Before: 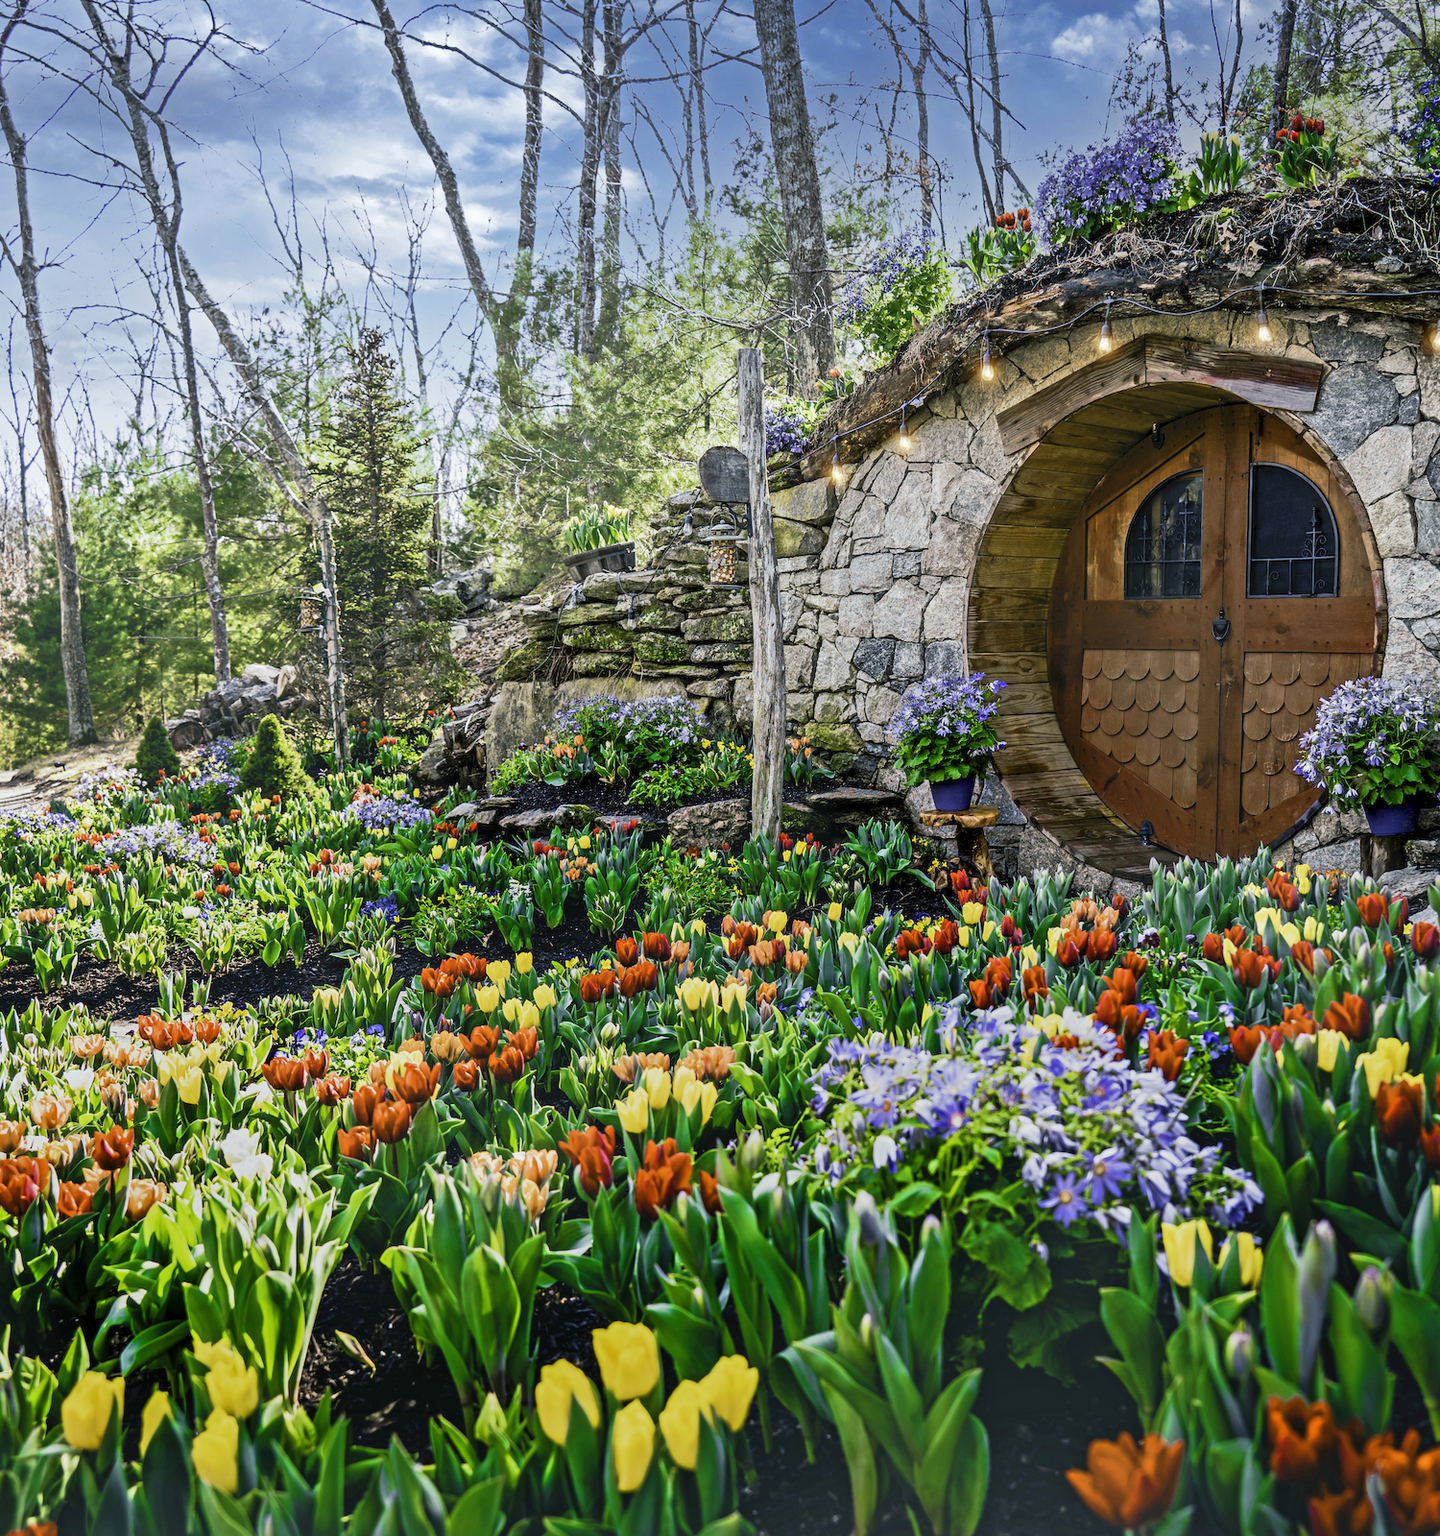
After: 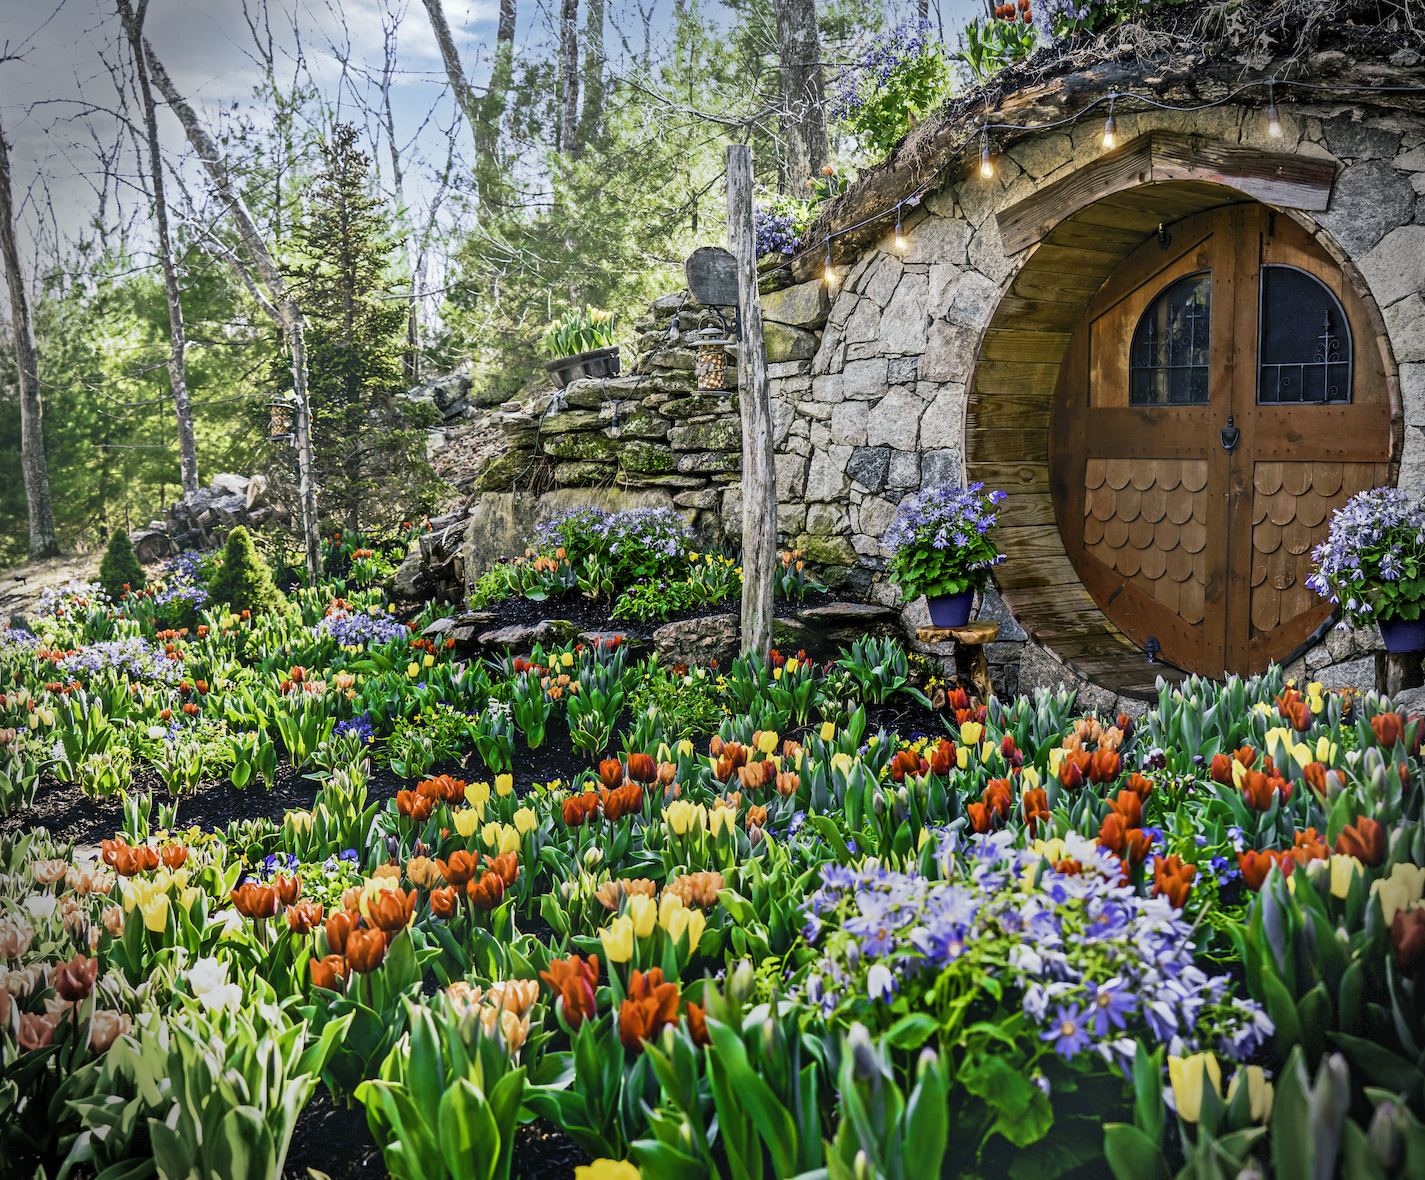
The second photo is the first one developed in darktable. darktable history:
vignetting: fall-off start 87.68%, fall-off radius 24.07%, dithering 8-bit output
crop and rotate: left 2.826%, top 13.644%, right 2.114%, bottom 12.573%
